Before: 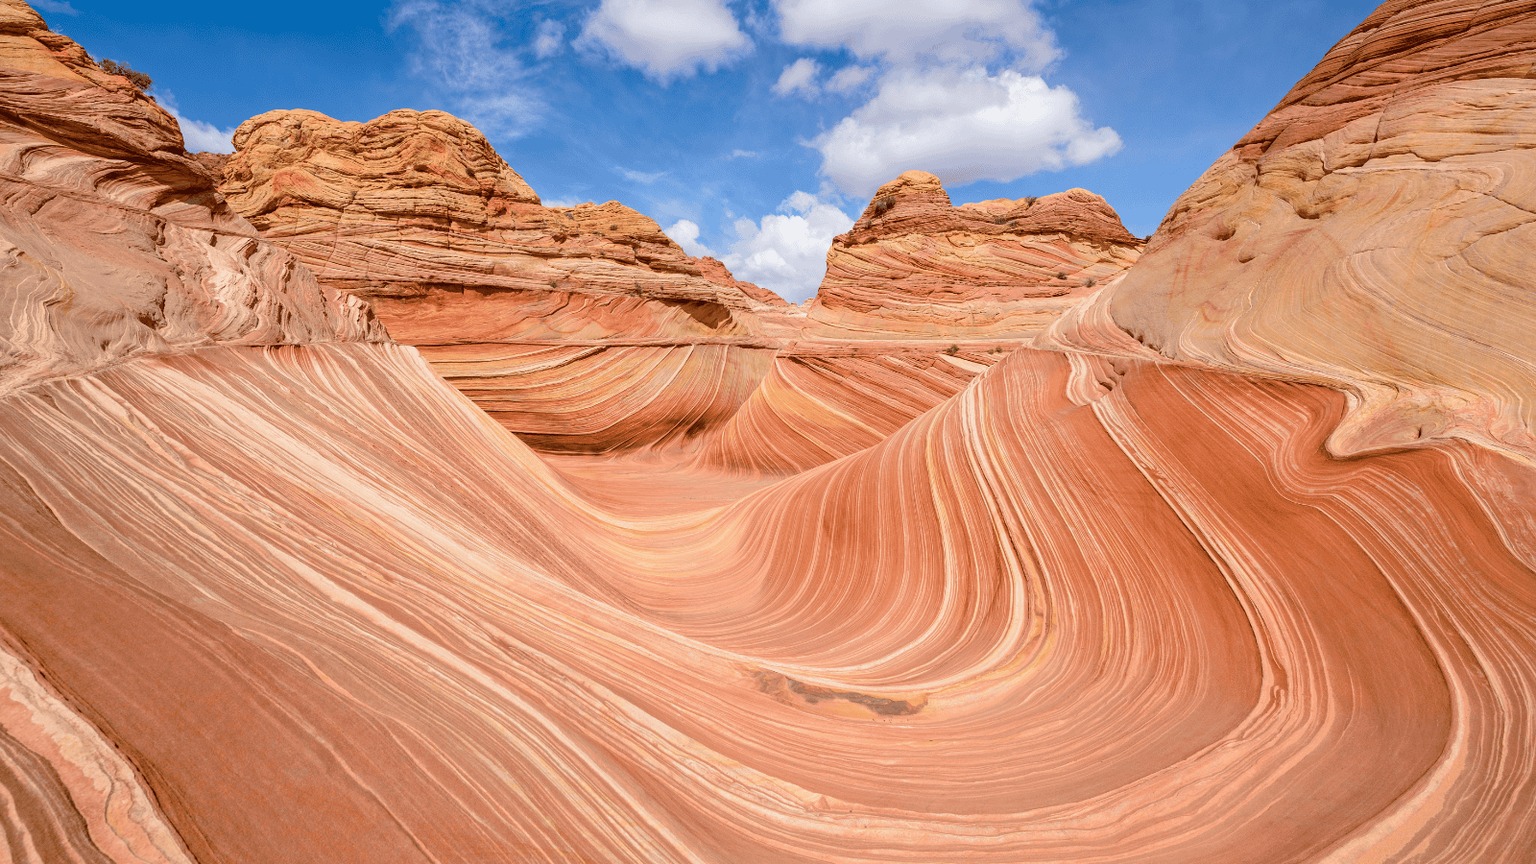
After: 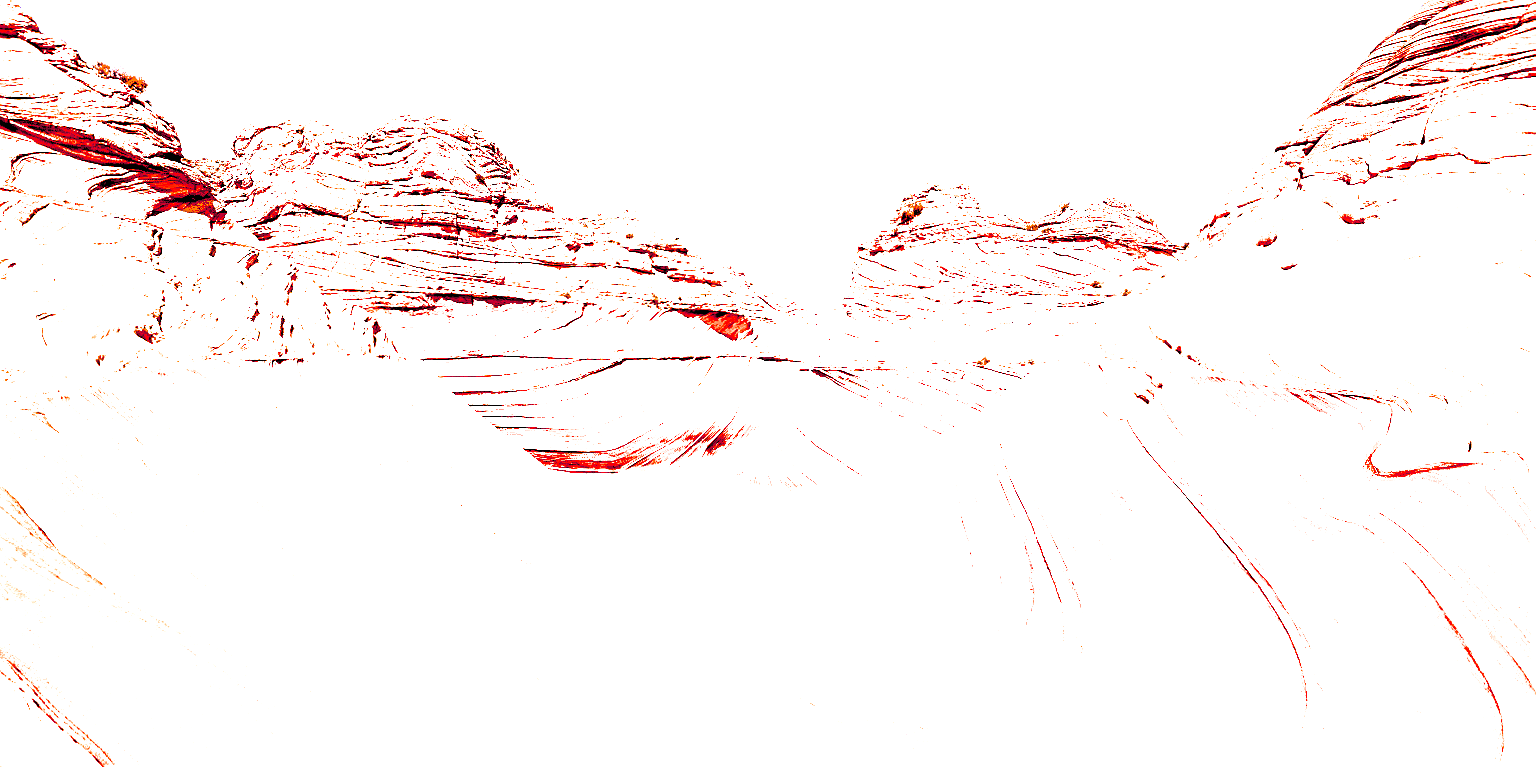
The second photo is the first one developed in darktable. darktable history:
split-toning: shadows › saturation 0.41, highlights › saturation 0, compress 33.55%
levels: levels [0, 0.281, 0.562]
color balance rgb: perceptual saturation grading › global saturation 20%, perceptual saturation grading › highlights -50%, perceptual saturation grading › shadows 30%, perceptual brilliance grading › global brilliance 10%, perceptual brilliance grading › shadows 15%
crop and rotate: angle 0.2°, left 0.275%, right 3.127%, bottom 14.18%
filmic rgb: black relative exposure -5.5 EV, white relative exposure 2.5 EV, threshold 3 EV, target black luminance 0%, hardness 4.51, latitude 67.35%, contrast 1.453, shadows ↔ highlights balance -3.52%, preserve chrominance no, color science v4 (2020), contrast in shadows soft, enable highlight reconstruction true
exposure: exposure 0.02 EV, compensate highlight preservation false
sharpen: on, module defaults
